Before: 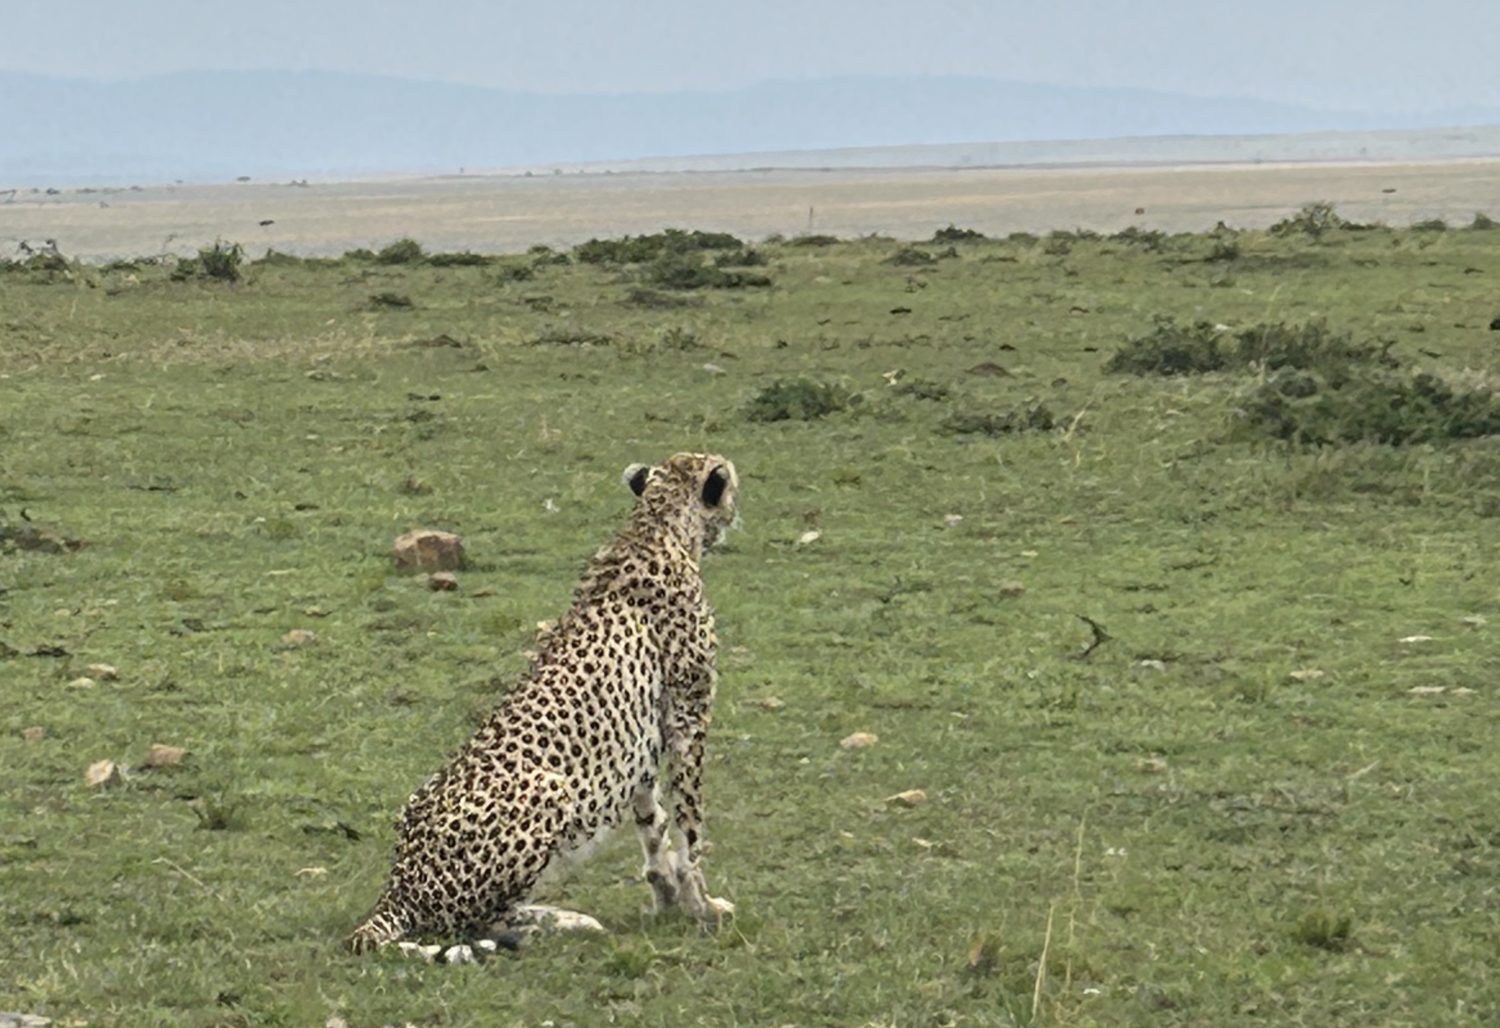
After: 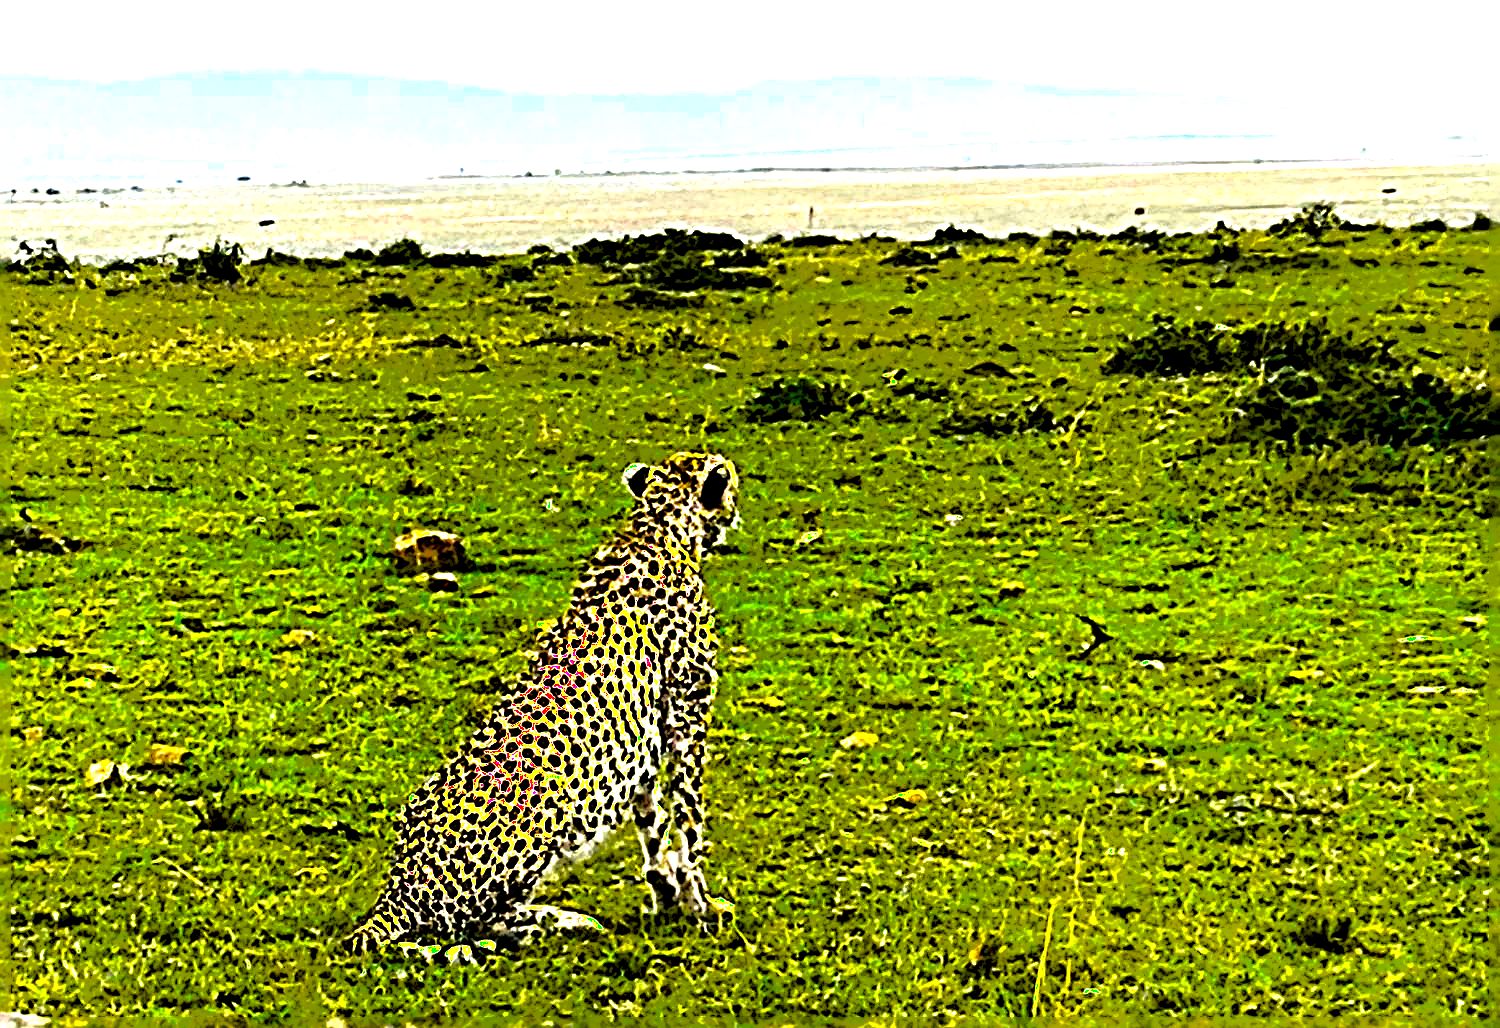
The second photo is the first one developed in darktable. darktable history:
sharpen: radius 4.001, amount 2
local contrast: highlights 0%, shadows 198%, detail 164%, midtone range 0.001
color balance rgb: linear chroma grading › global chroma 20%, perceptual saturation grading › global saturation 65%, perceptual saturation grading › highlights 60%, perceptual saturation grading › mid-tones 50%, perceptual saturation grading › shadows 50%, perceptual brilliance grading › global brilliance 30%, perceptual brilliance grading › highlights 50%, perceptual brilliance grading › mid-tones 50%, perceptual brilliance grading › shadows -22%, global vibrance 20%
tone curve: curves: ch0 [(0, 0) (0.049, 0.01) (0.154, 0.081) (0.491, 0.56) (0.739, 0.794) (0.992, 0.937)]; ch1 [(0, 0) (0.172, 0.123) (0.317, 0.272) (0.401, 0.422) (0.499, 0.497) (0.531, 0.54) (0.615, 0.603) (0.741, 0.783) (1, 1)]; ch2 [(0, 0) (0.411, 0.424) (0.462, 0.483) (0.544, 0.56) (0.686, 0.638) (1, 1)], color space Lab, independent channels, preserve colors none
